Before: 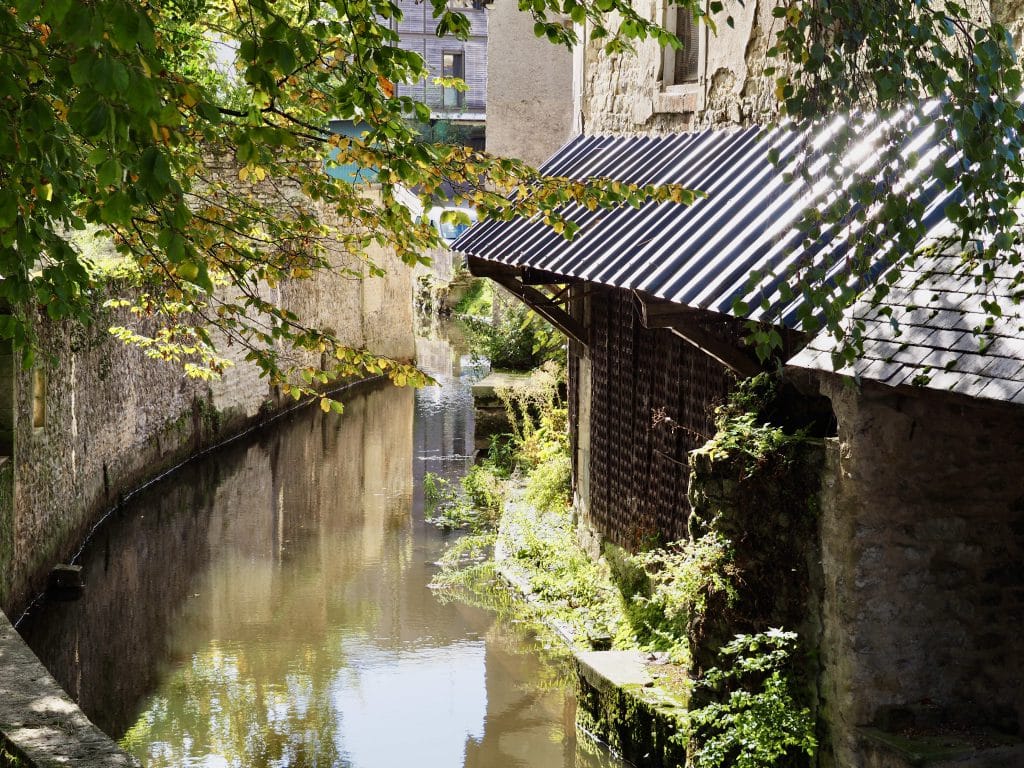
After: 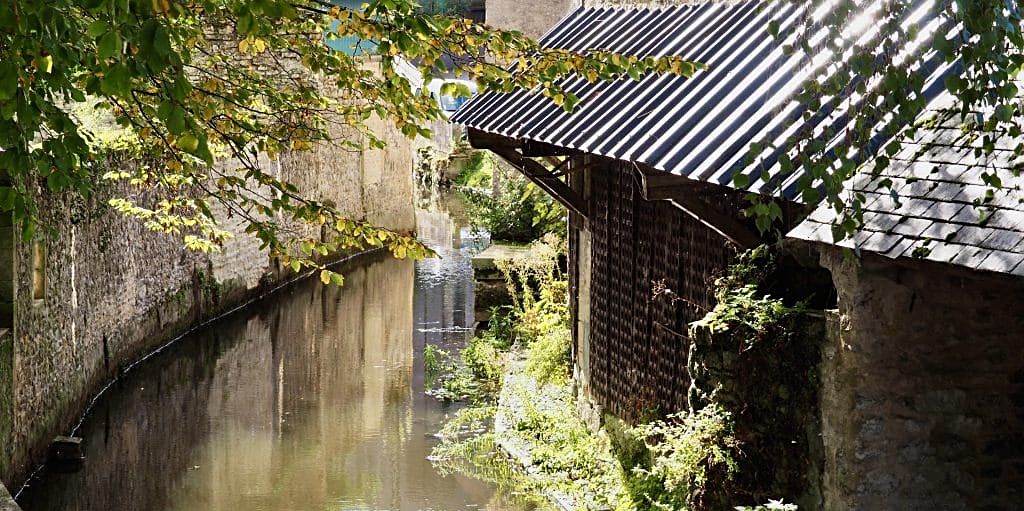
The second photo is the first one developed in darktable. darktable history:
sharpen: on, module defaults
crop: top 16.727%, bottom 16.727%
